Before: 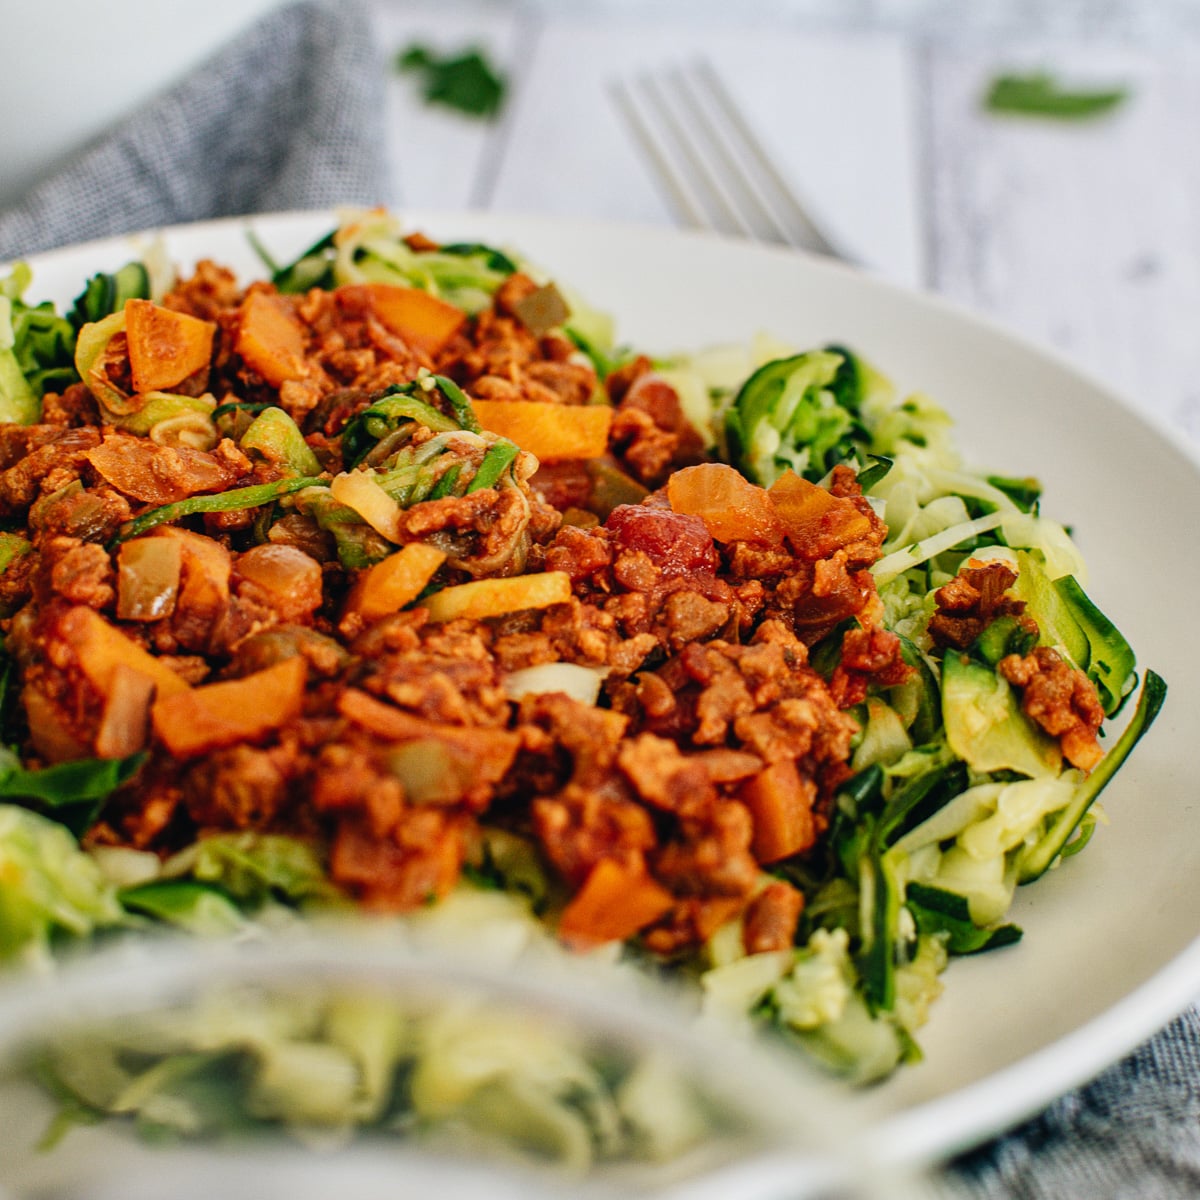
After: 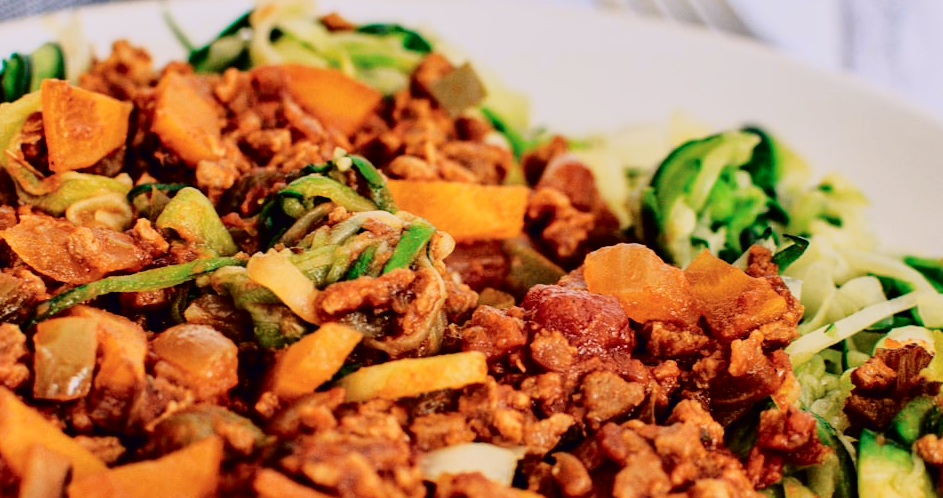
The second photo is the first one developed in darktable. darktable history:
tone curve: curves: ch0 [(0.003, 0.003) (0.104, 0.026) (0.236, 0.181) (0.401, 0.443) (0.495, 0.55) (0.625, 0.67) (0.819, 0.841) (0.96, 0.899)]; ch1 [(0, 0) (0.161, 0.092) (0.37, 0.302) (0.424, 0.402) (0.45, 0.466) (0.495, 0.51) (0.573, 0.571) (0.638, 0.641) (0.751, 0.741) (1, 1)]; ch2 [(0, 0) (0.352, 0.403) (0.466, 0.443) (0.524, 0.526) (0.56, 0.556) (1, 1)], color space Lab, independent channels, preserve colors none
crop: left 7.036%, top 18.398%, right 14.379%, bottom 40.043%
